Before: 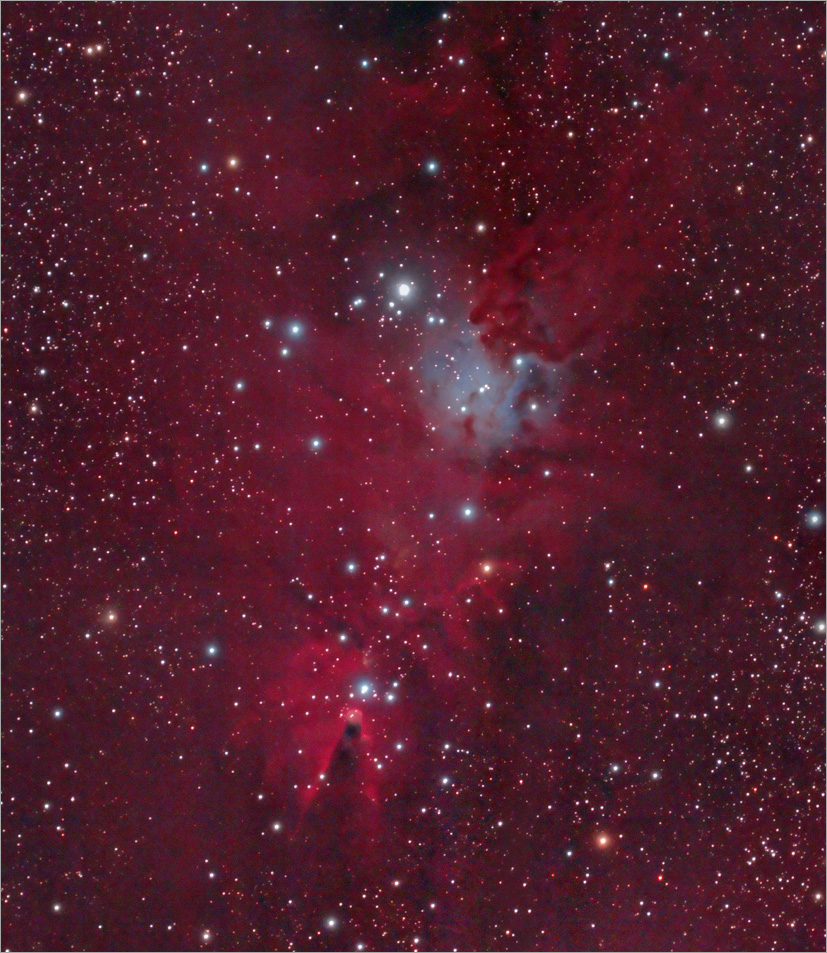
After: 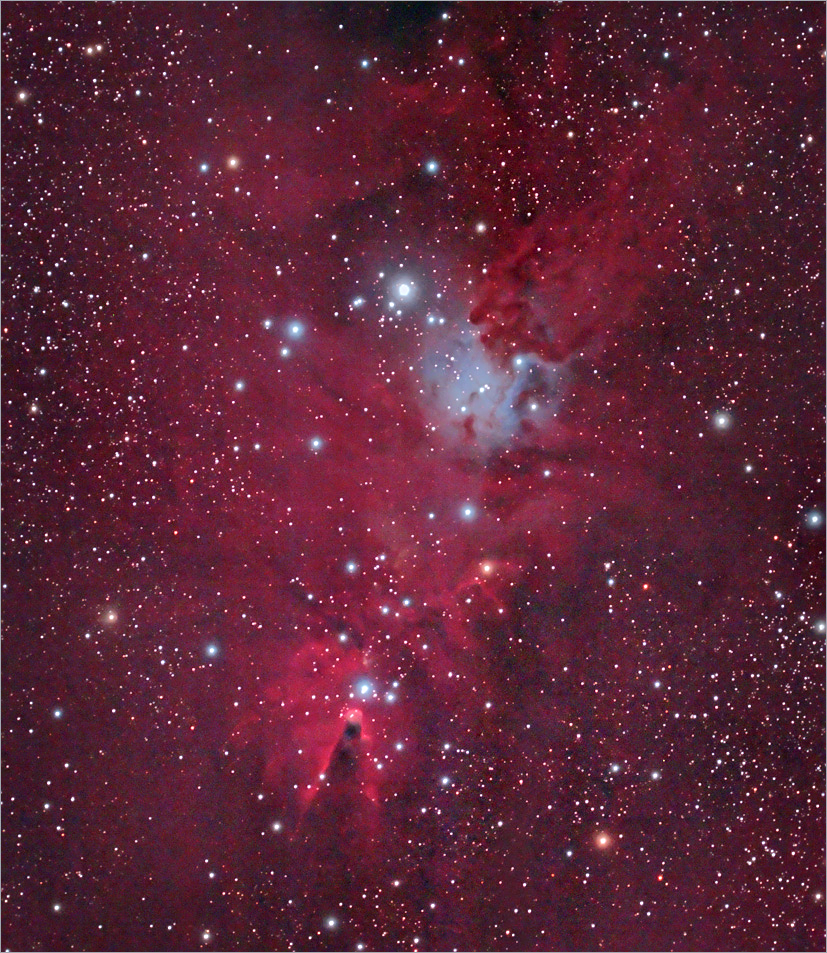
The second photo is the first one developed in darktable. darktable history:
sharpen: on, module defaults
color correction: highlights a* 0.003, highlights b* -0.283
shadows and highlights: shadows 52.42, soften with gaussian
white balance: red 0.974, blue 1.044
